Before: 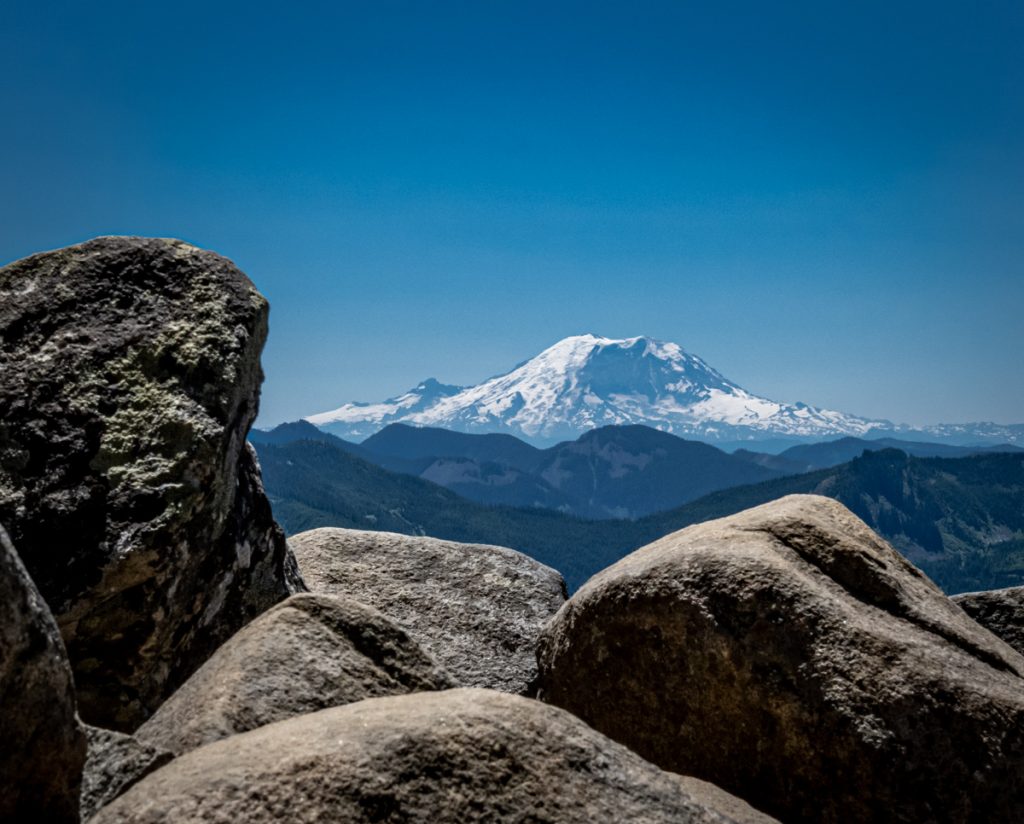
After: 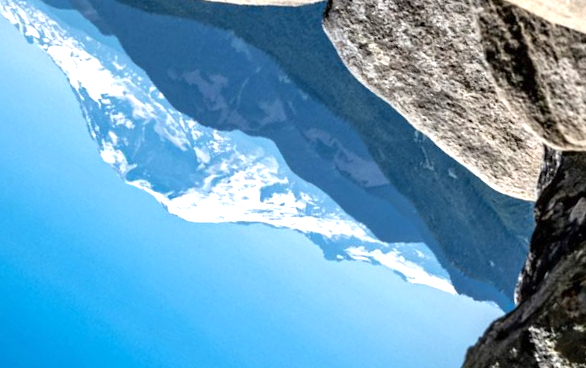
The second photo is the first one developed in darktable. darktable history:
exposure: exposure 1.001 EV, compensate exposure bias true, compensate highlight preservation false
crop and rotate: angle 147.7°, left 9.215%, top 15.573%, right 4.393%, bottom 17.017%
